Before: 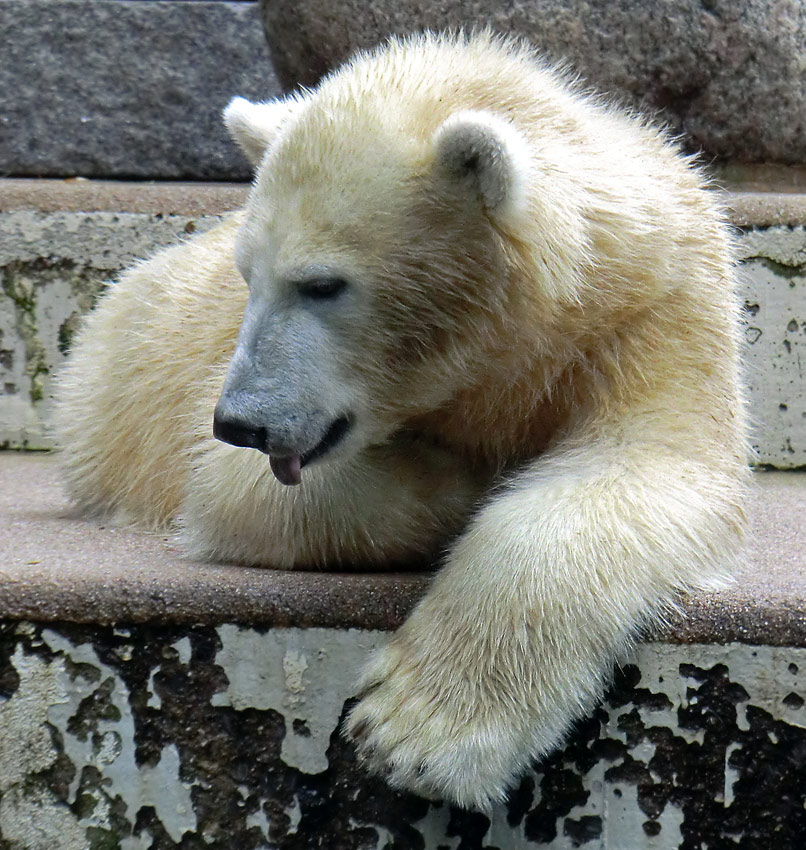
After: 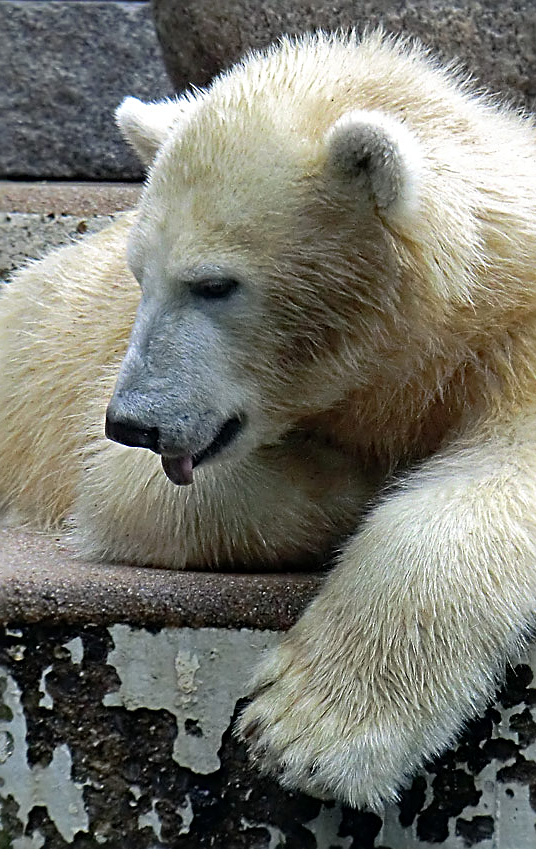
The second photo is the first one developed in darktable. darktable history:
sharpen: radius 2.68, amount 0.654
crop and rotate: left 13.458%, right 19.943%
